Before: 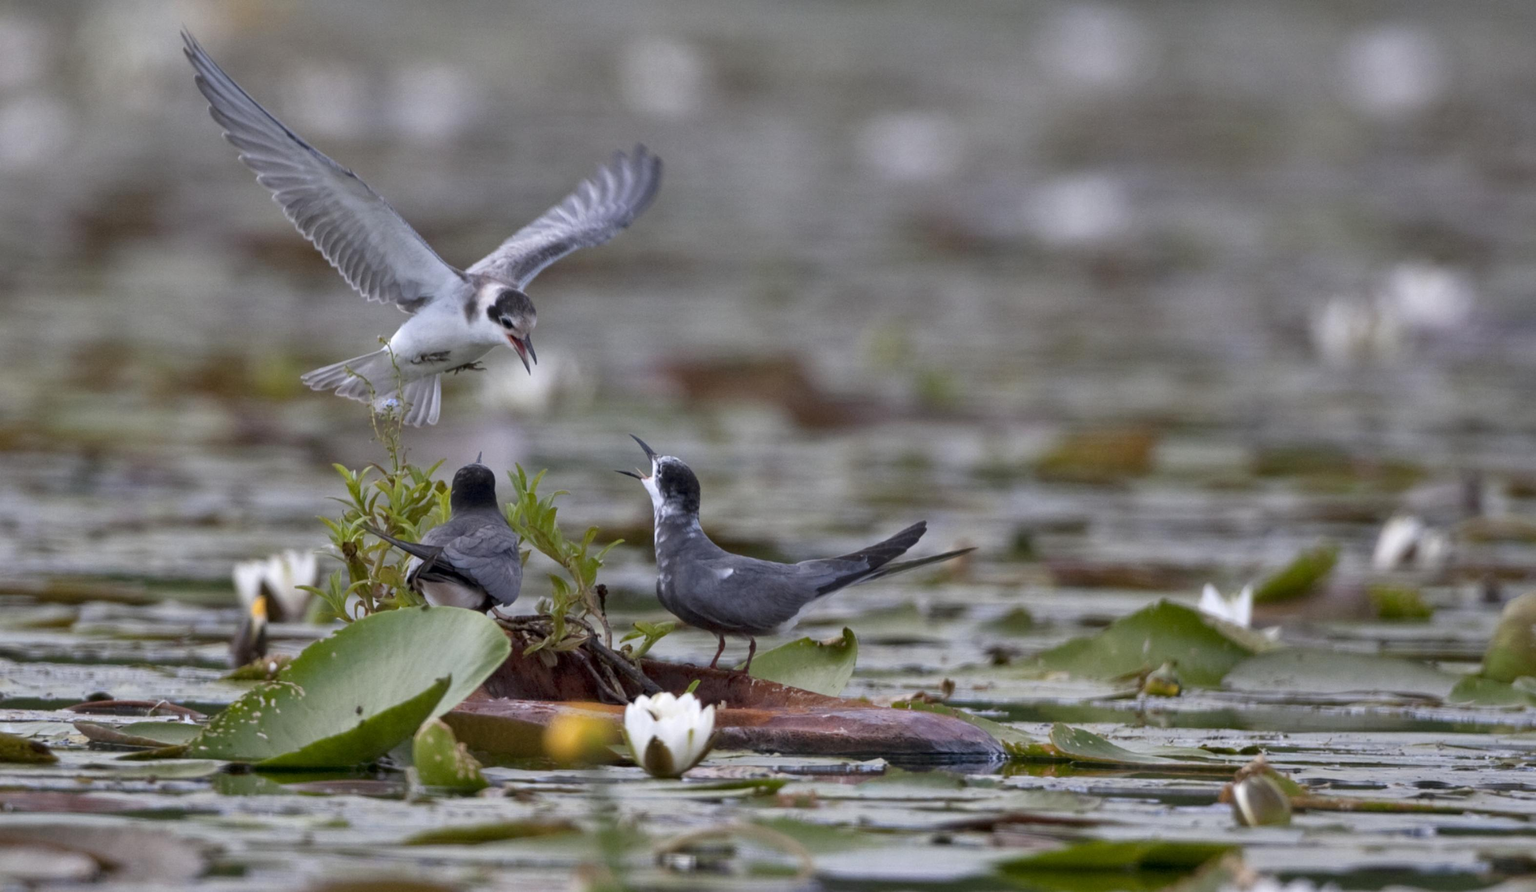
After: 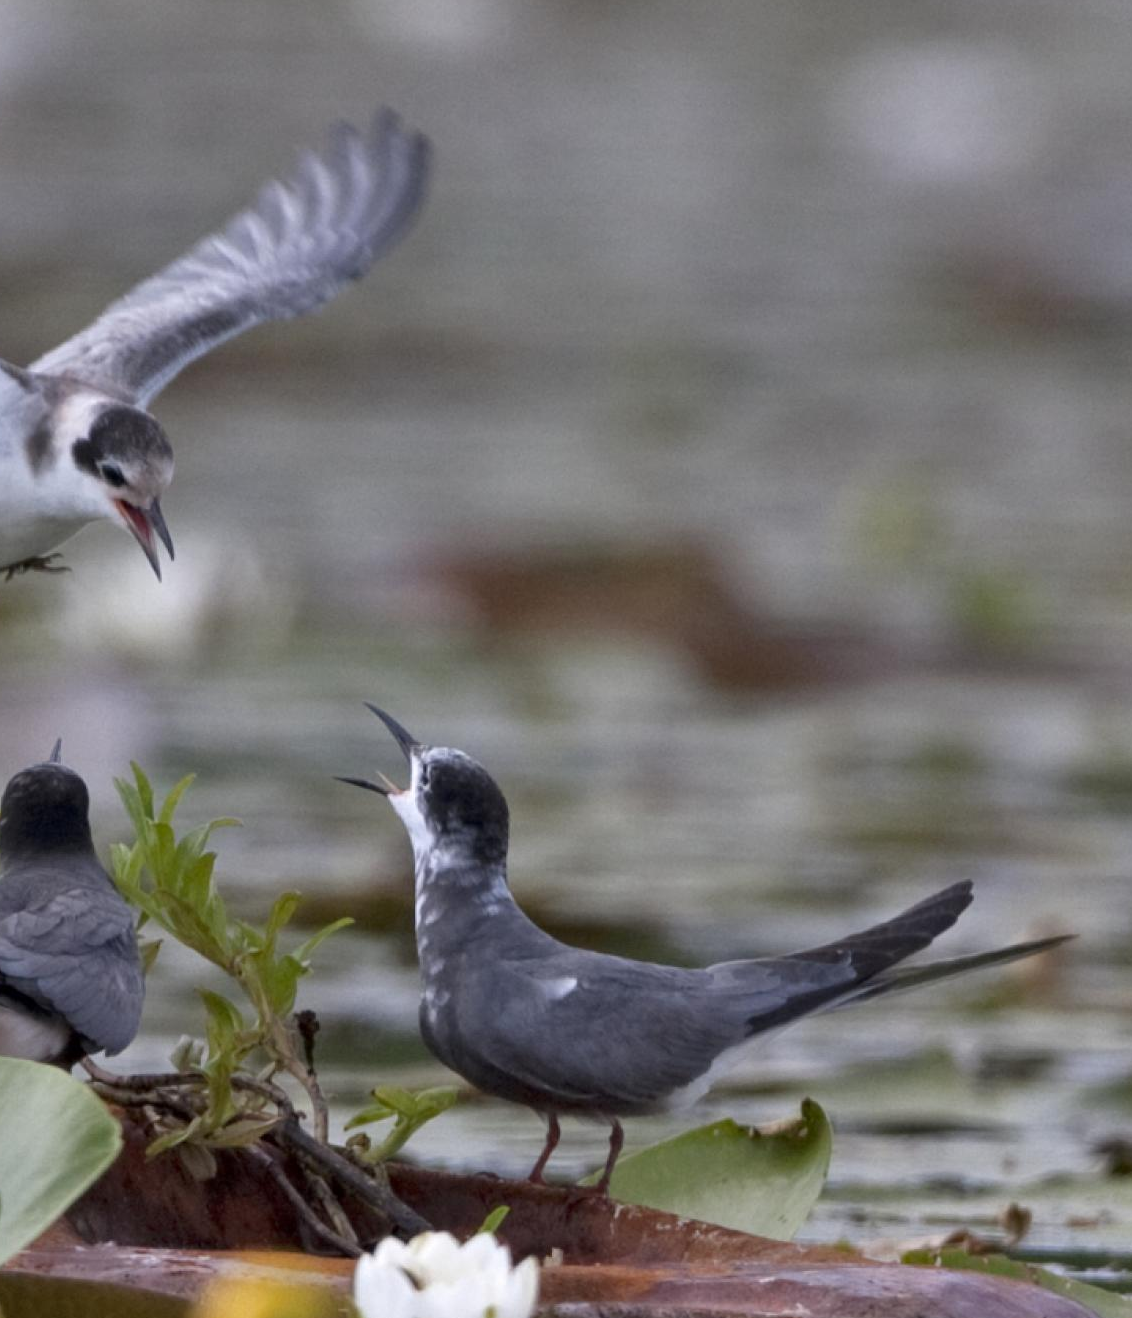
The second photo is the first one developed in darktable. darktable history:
crop and rotate: left 29.474%, top 10.253%, right 34.55%, bottom 17.603%
